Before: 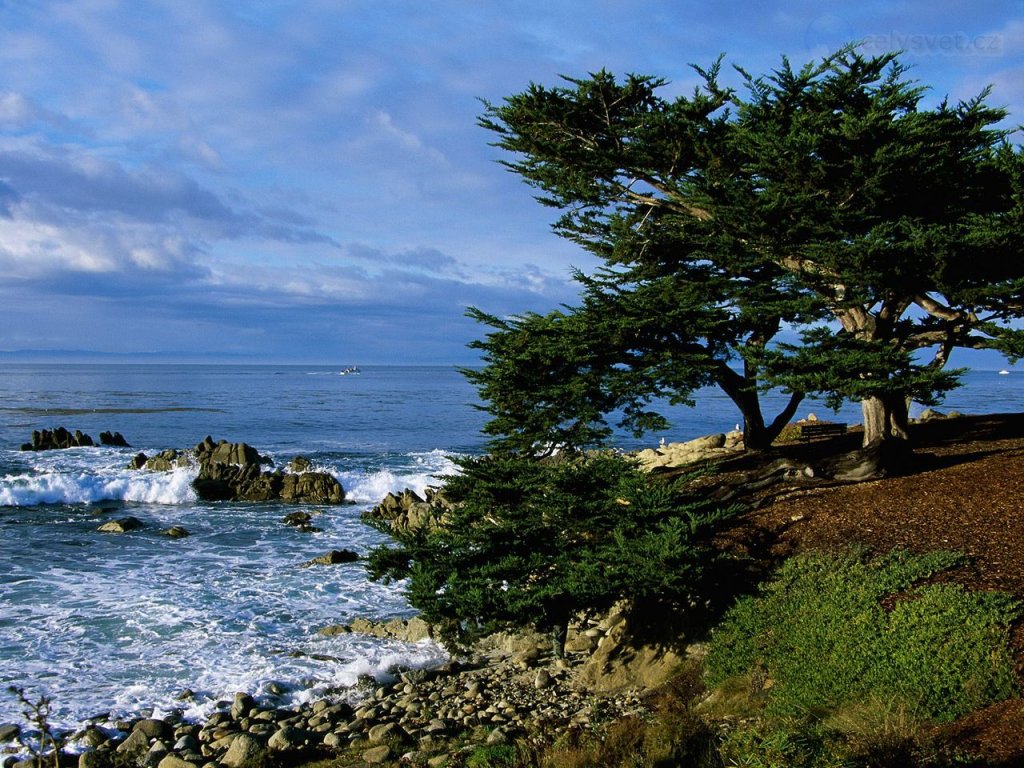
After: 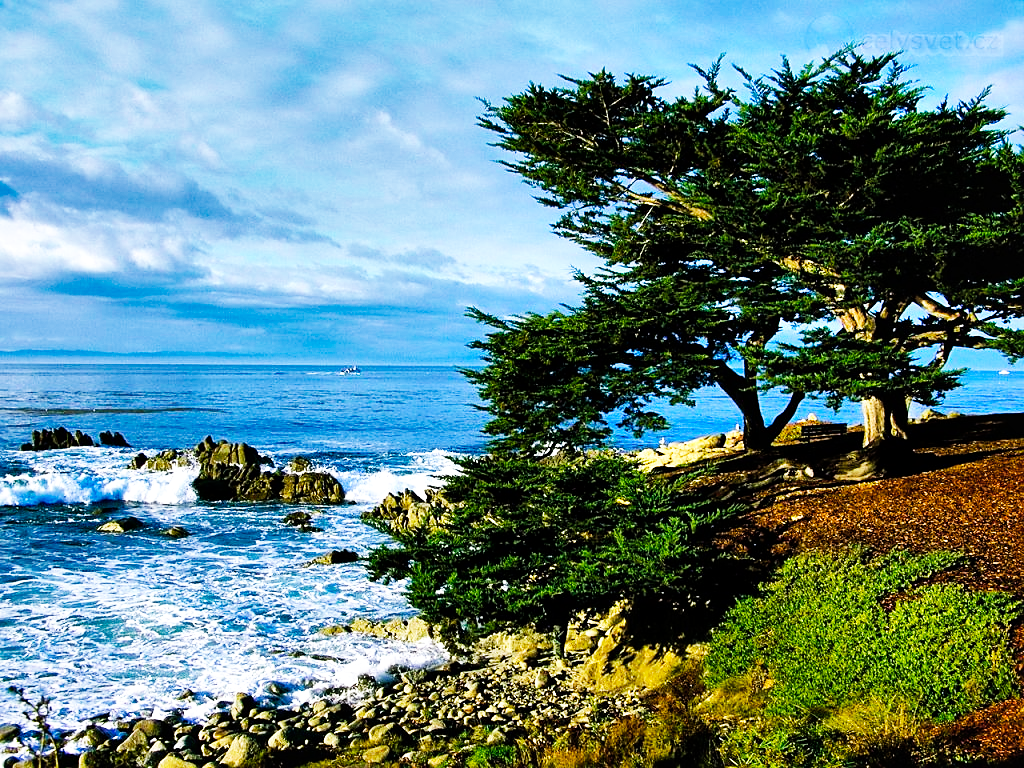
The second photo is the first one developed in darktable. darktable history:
sharpen: radius 1.458, amount 0.398, threshold 1.271
local contrast: mode bilateral grid, contrast 20, coarseness 50, detail 120%, midtone range 0.2
shadows and highlights: low approximation 0.01, soften with gaussian
base curve: curves: ch0 [(0, 0) (0.007, 0.004) (0.027, 0.03) (0.046, 0.07) (0.207, 0.54) (0.442, 0.872) (0.673, 0.972) (1, 1)], preserve colors none
contrast equalizer: y [[0.5 ×6], [0.5 ×6], [0.5, 0.5, 0.501, 0.545, 0.707, 0.863], [0 ×6], [0 ×6]]
color balance rgb: perceptual saturation grading › global saturation 20%, global vibrance 20%
